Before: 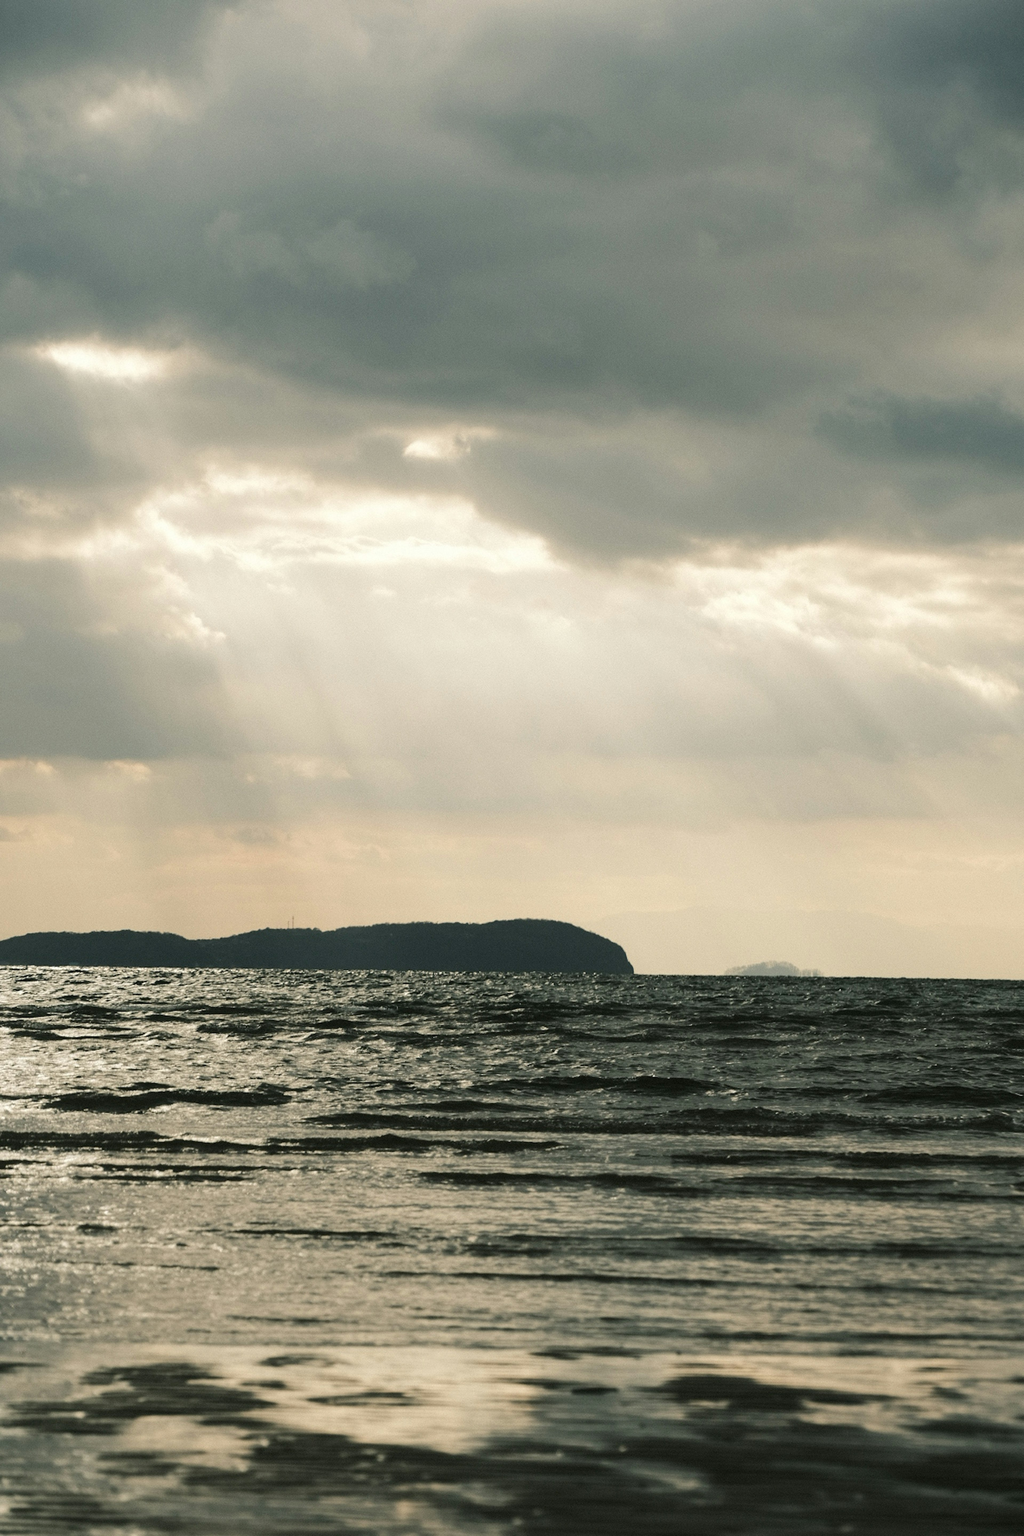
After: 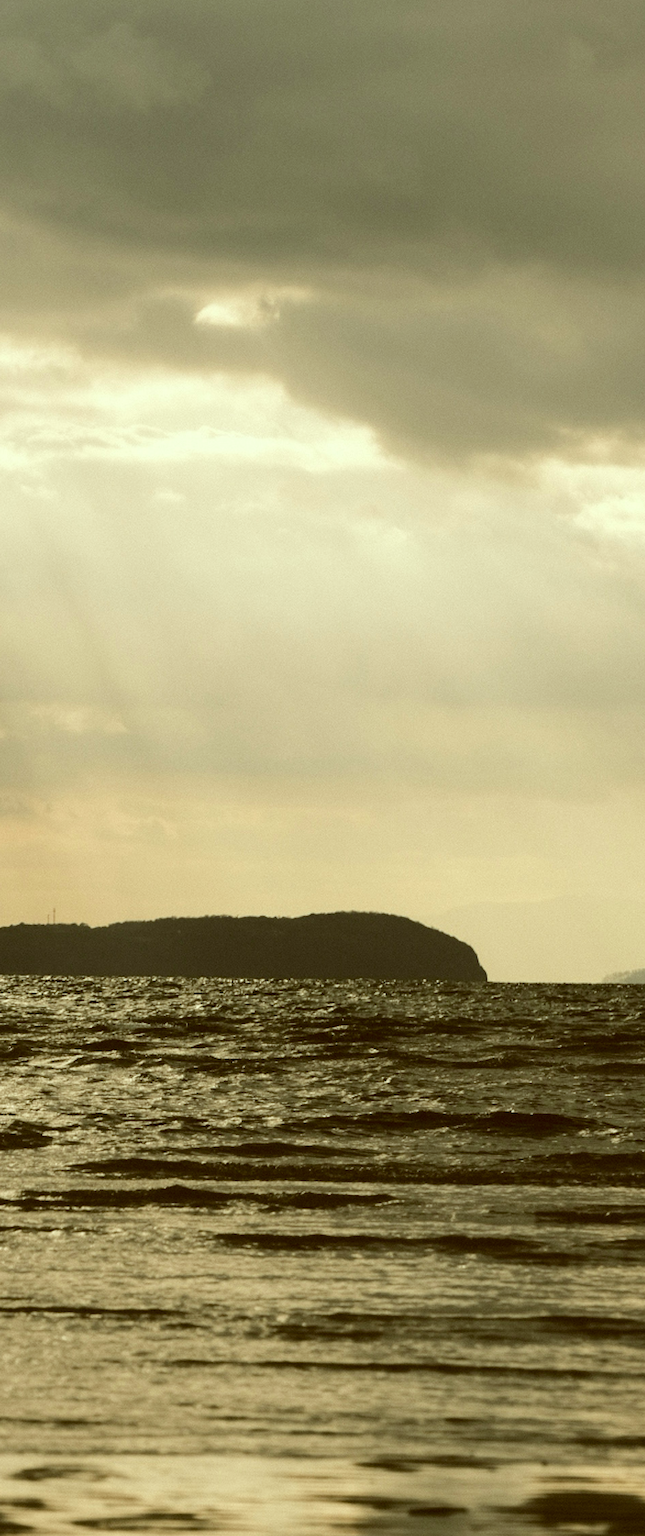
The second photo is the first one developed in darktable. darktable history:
crop and rotate: angle 0.015°, left 24.471%, top 13.143%, right 25.887%, bottom 8.145%
color correction: highlights a* -6.2, highlights b* 9.25, shadows a* 10.04, shadows b* 23.33
